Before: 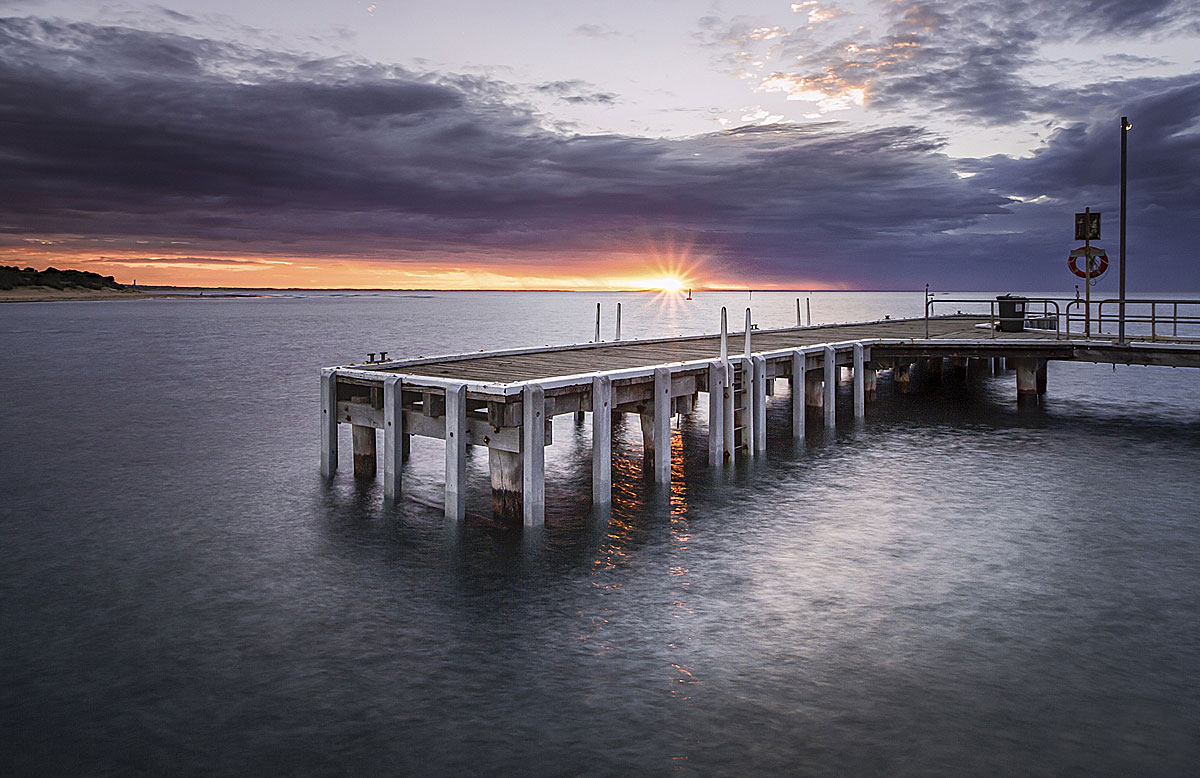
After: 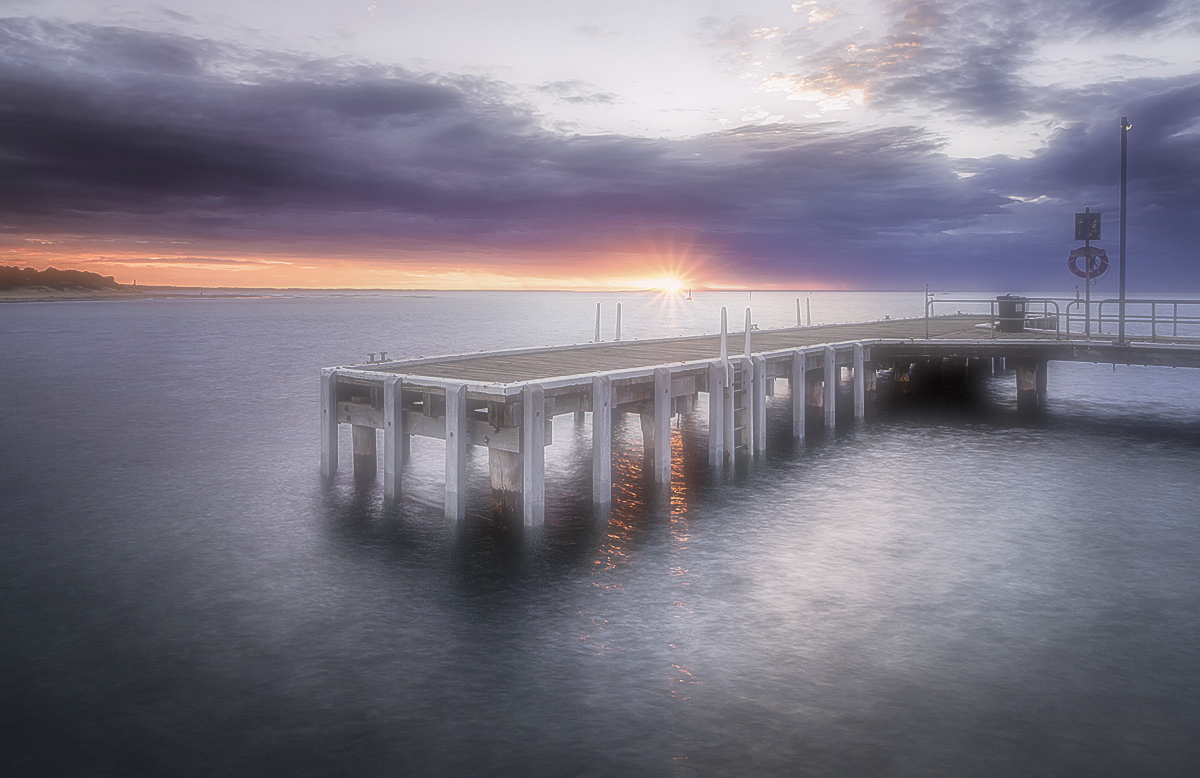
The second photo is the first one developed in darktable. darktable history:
soften: on, module defaults
tone equalizer: -8 EV 0.001 EV, -7 EV -0.004 EV, -6 EV 0.009 EV, -5 EV 0.032 EV, -4 EV 0.276 EV, -3 EV 0.644 EV, -2 EV 0.584 EV, -1 EV 0.187 EV, +0 EV 0.024 EV
